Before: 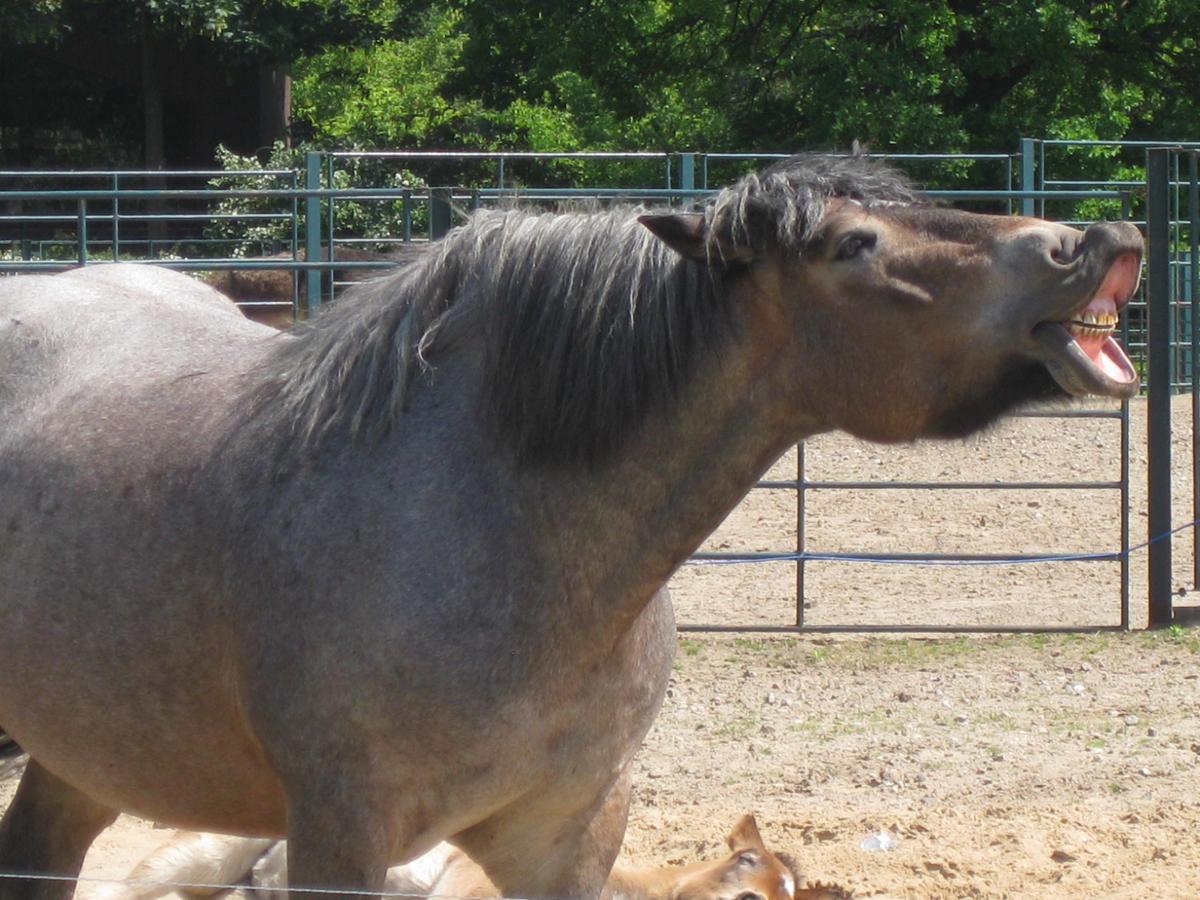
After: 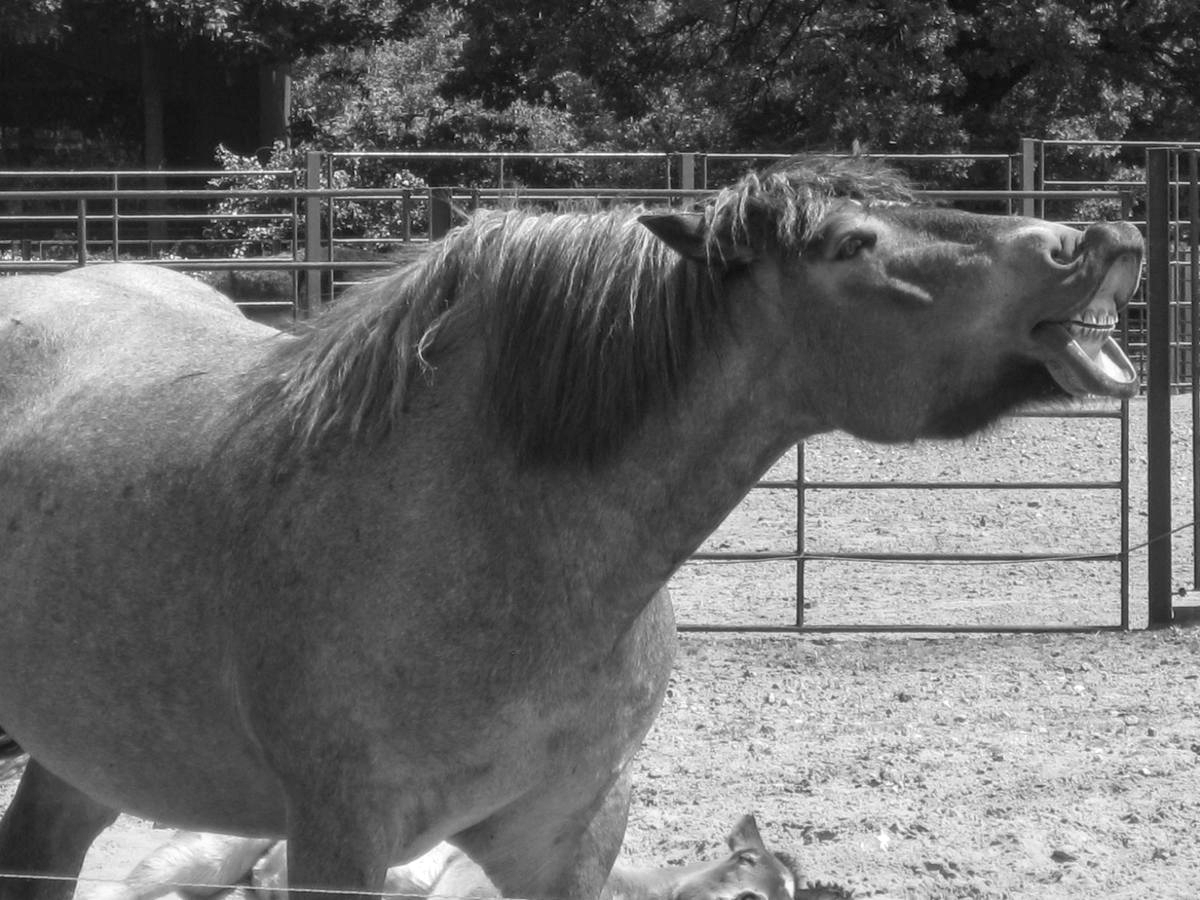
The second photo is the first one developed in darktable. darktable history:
local contrast: on, module defaults
monochrome: a -11.7, b 1.62, size 0.5, highlights 0.38
